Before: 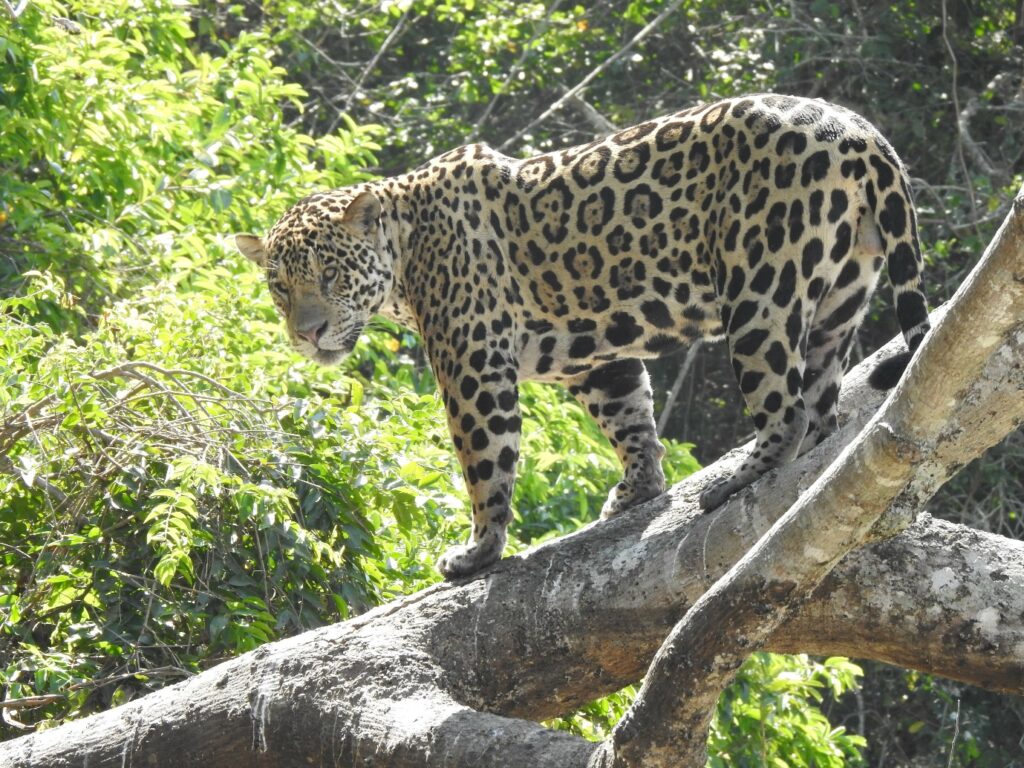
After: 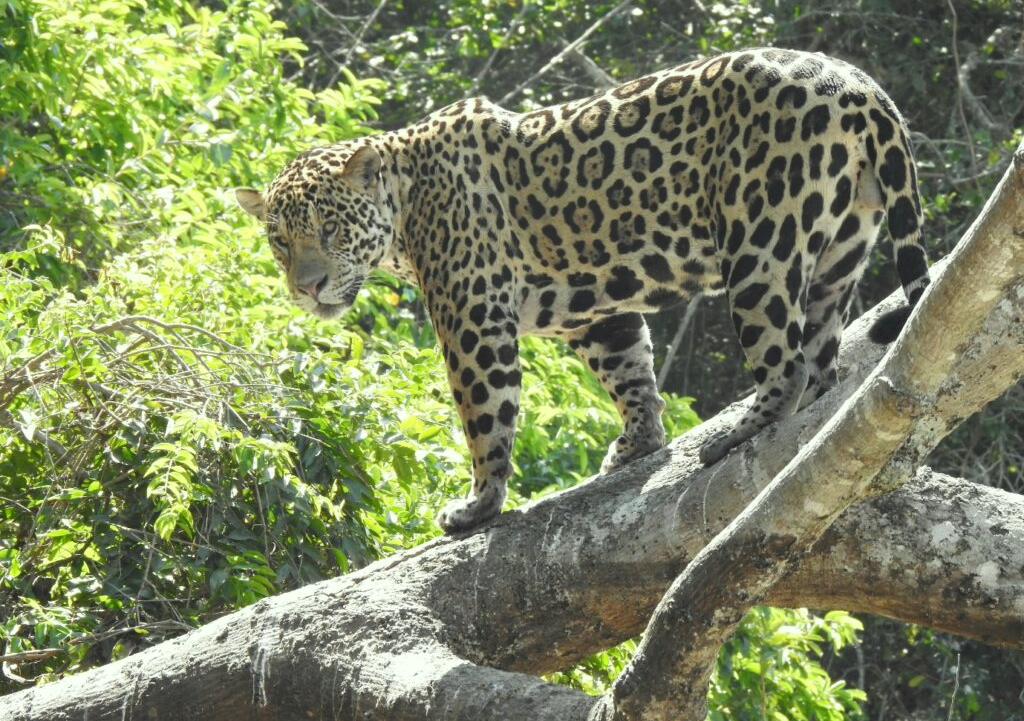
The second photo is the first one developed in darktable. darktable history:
color correction: highlights a* -4.61, highlights b* 5.05, saturation 0.954
crop and rotate: top 6.021%
